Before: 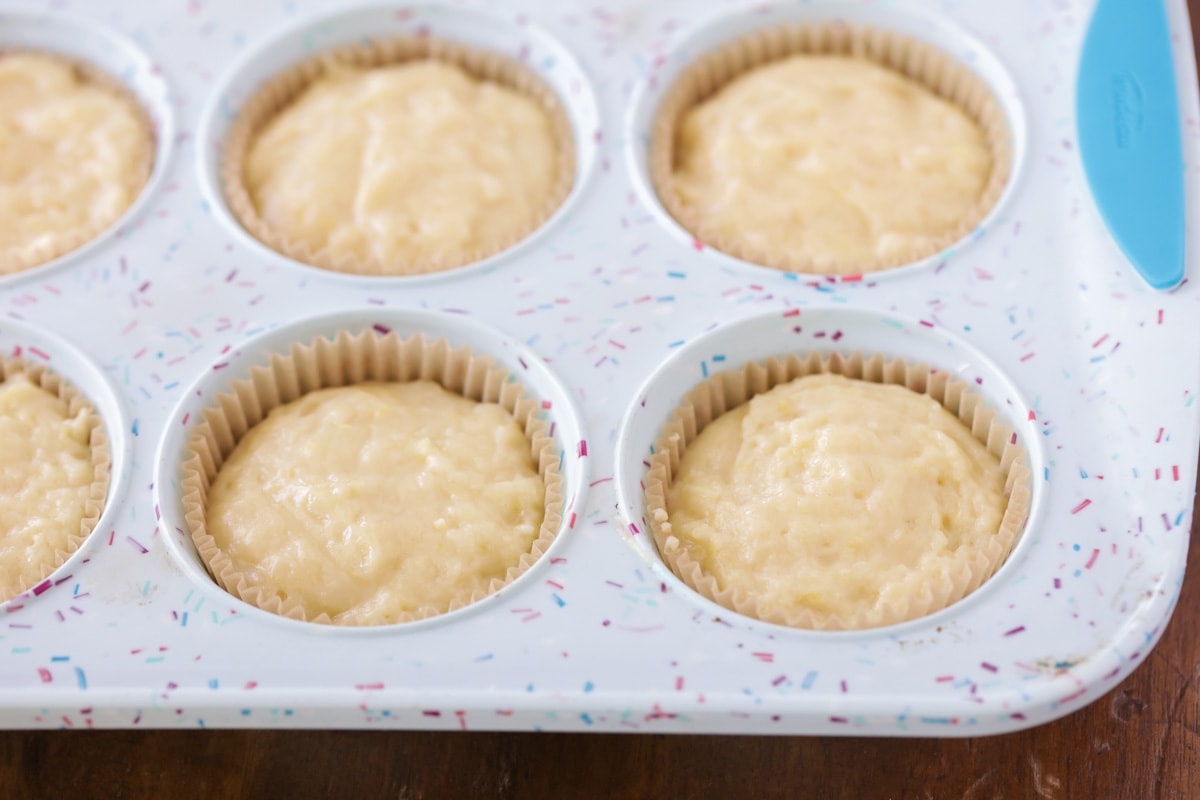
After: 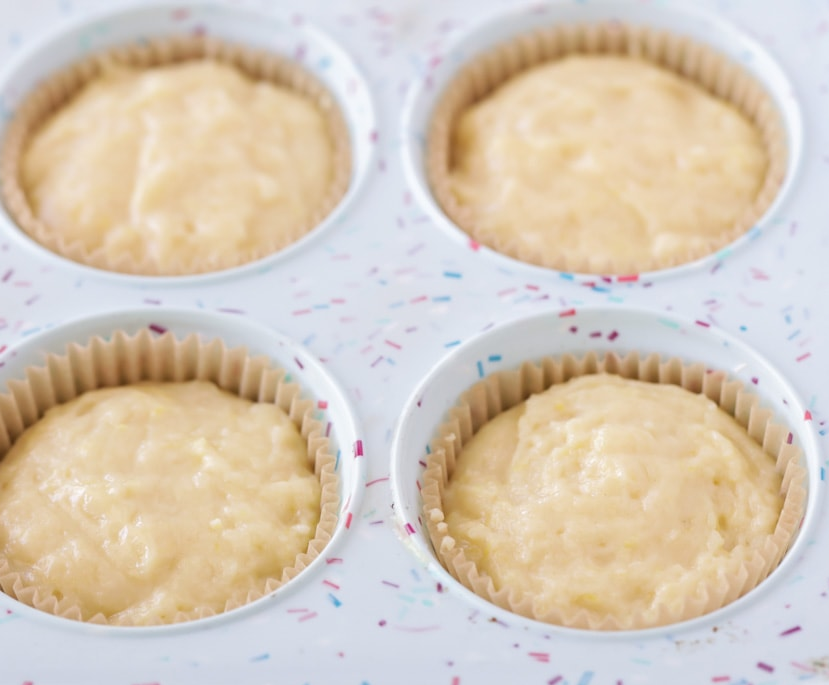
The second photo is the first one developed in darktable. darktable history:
crop: left 18.737%, right 12.148%, bottom 14.294%
